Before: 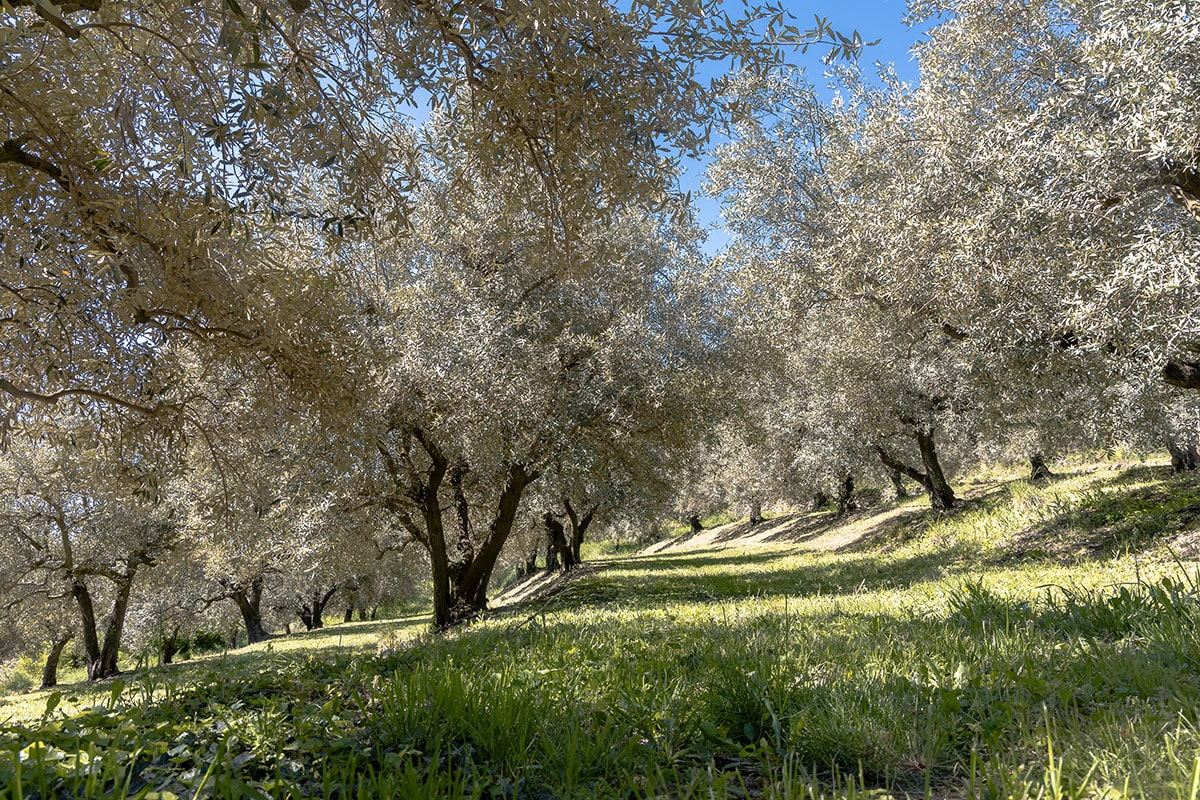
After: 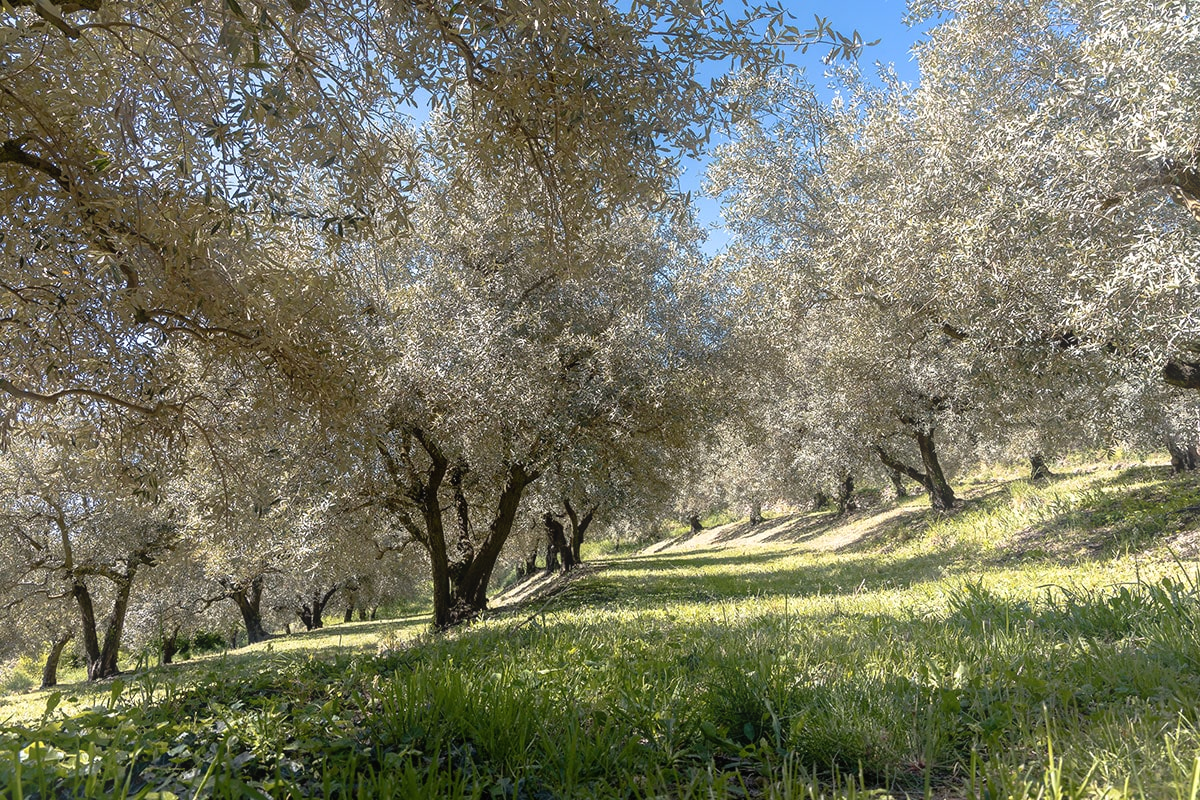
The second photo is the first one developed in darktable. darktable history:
tone equalizer: on, module defaults
bloom: size 16%, threshold 98%, strength 20%
